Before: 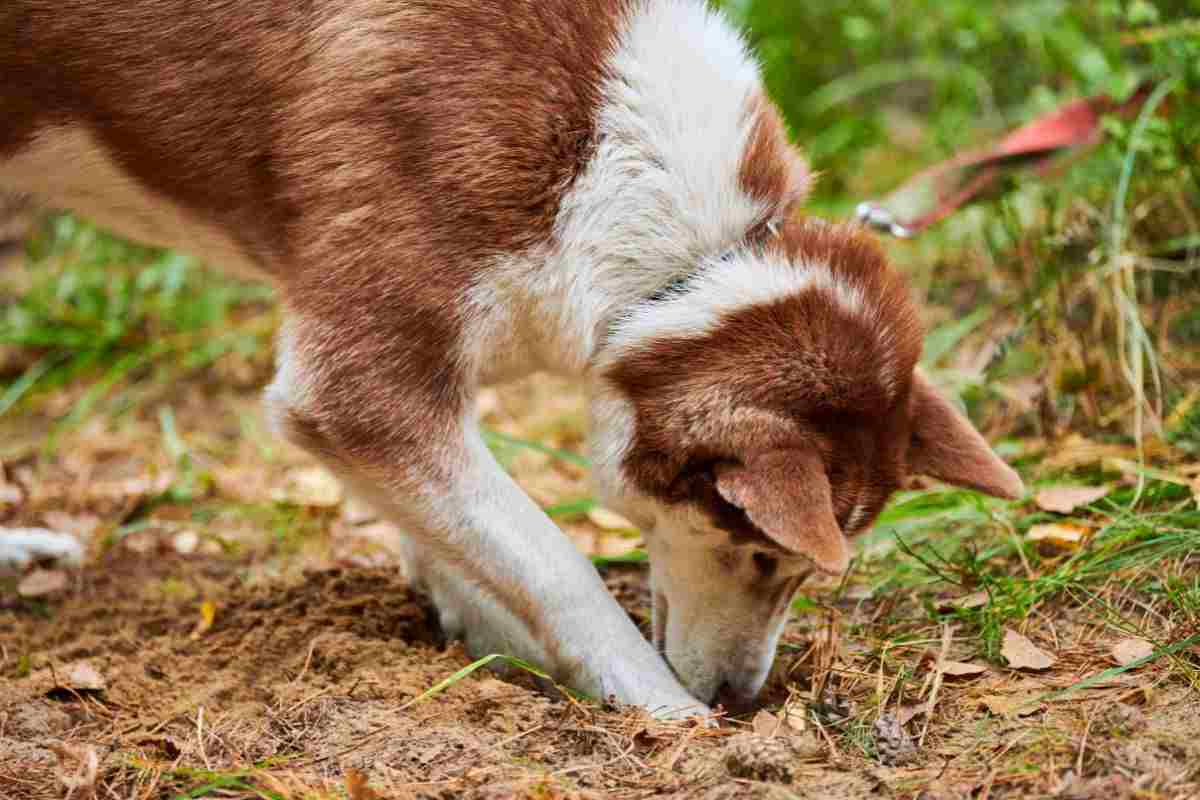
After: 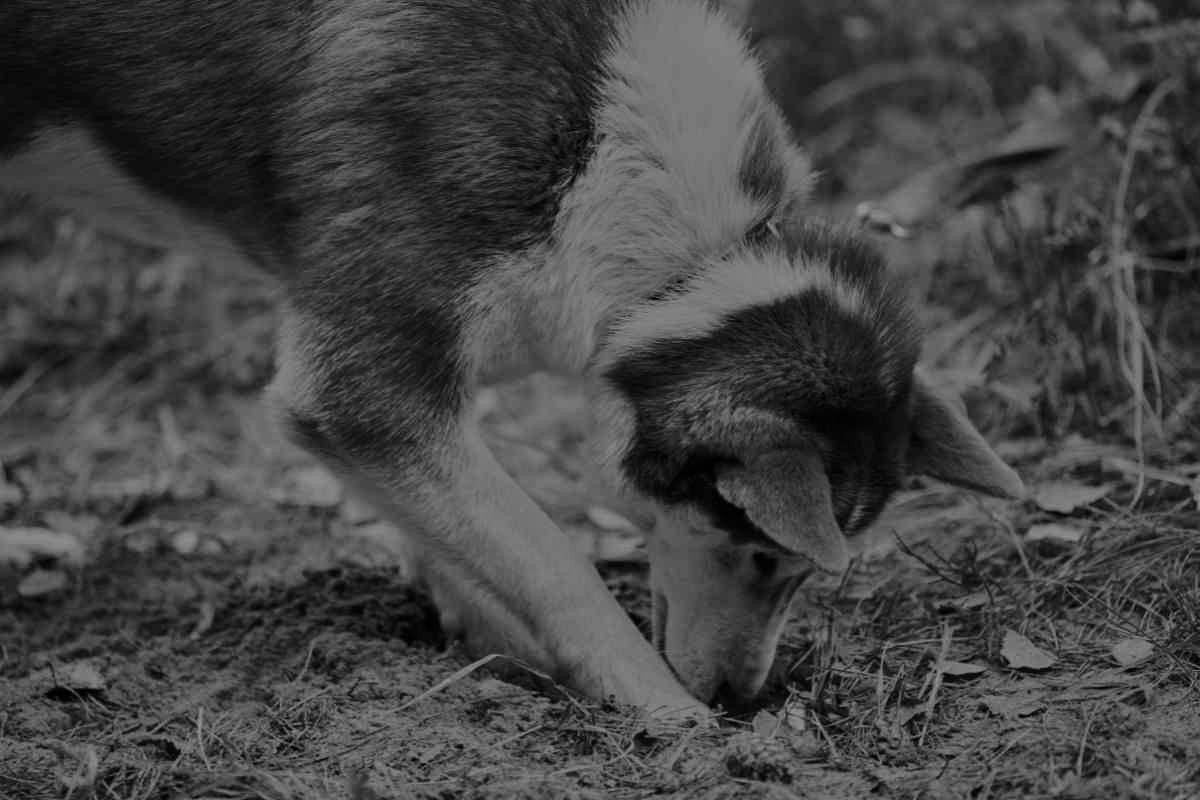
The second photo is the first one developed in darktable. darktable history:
monochrome: on, module defaults
tone equalizer: -8 EV -2 EV, -7 EV -2 EV, -6 EV -2 EV, -5 EV -2 EV, -4 EV -2 EV, -3 EV -2 EV, -2 EV -2 EV, -1 EV -1.63 EV, +0 EV -2 EV
color correction: highlights a* -5.94, highlights b* 9.48, shadows a* 10.12, shadows b* 23.94
